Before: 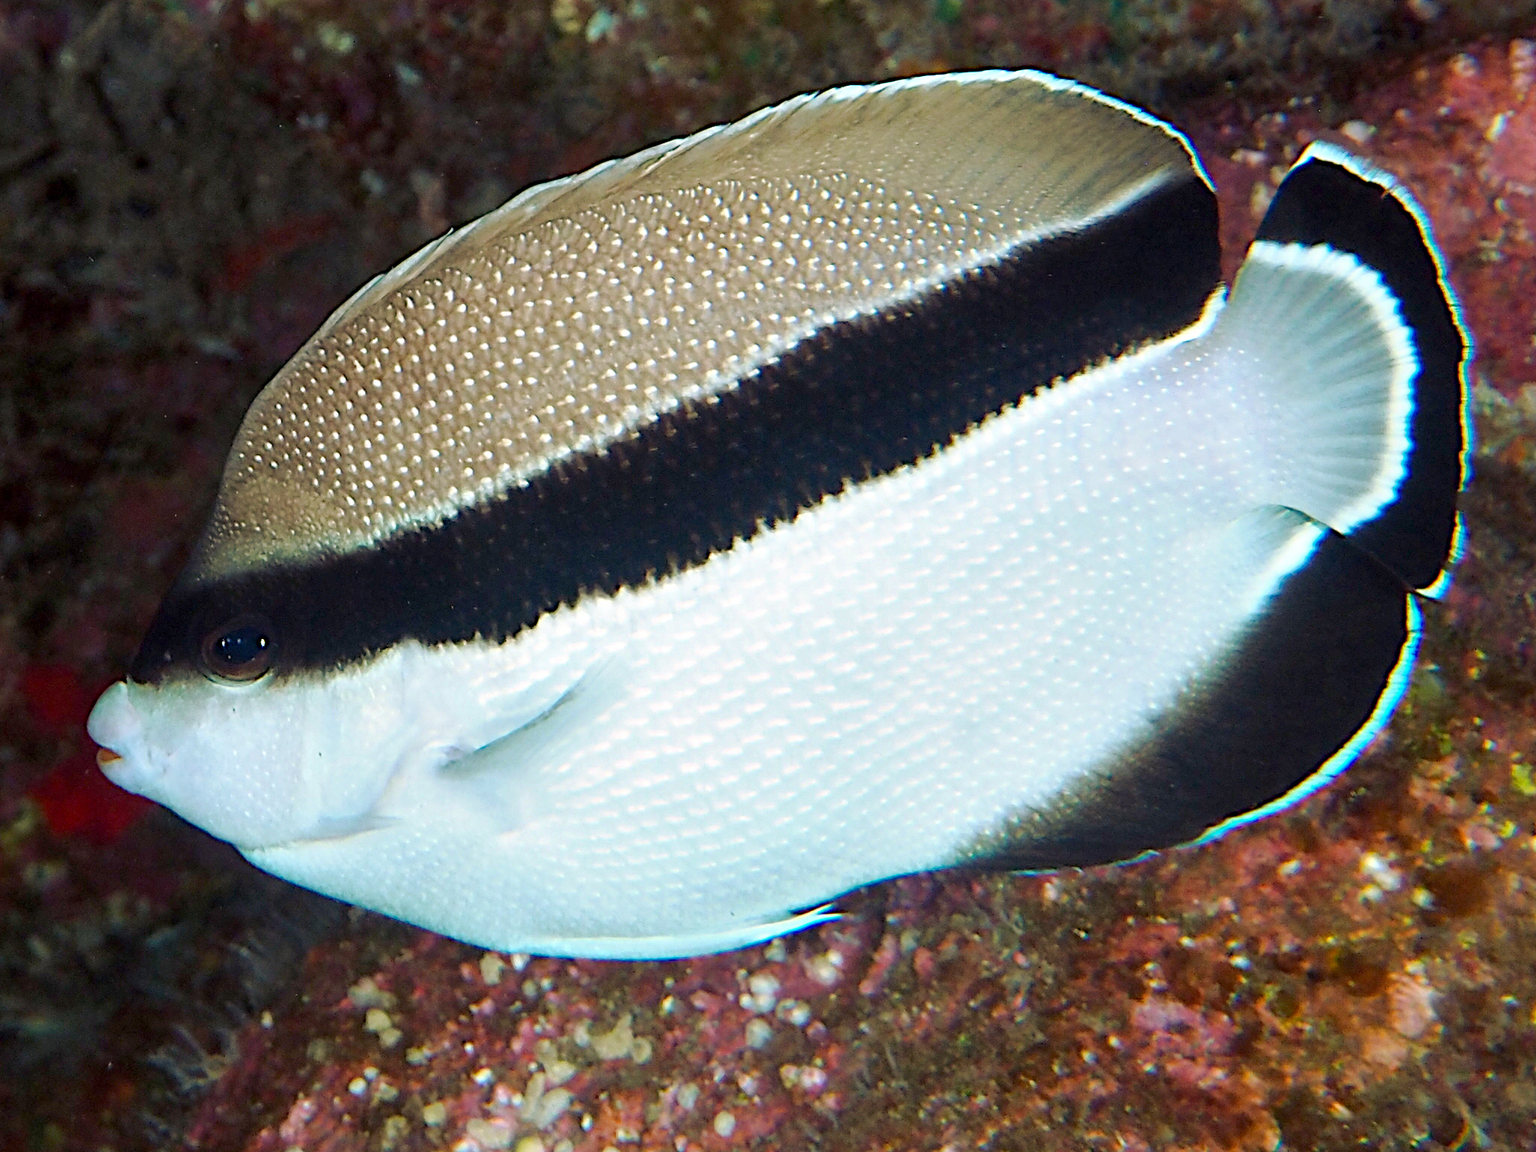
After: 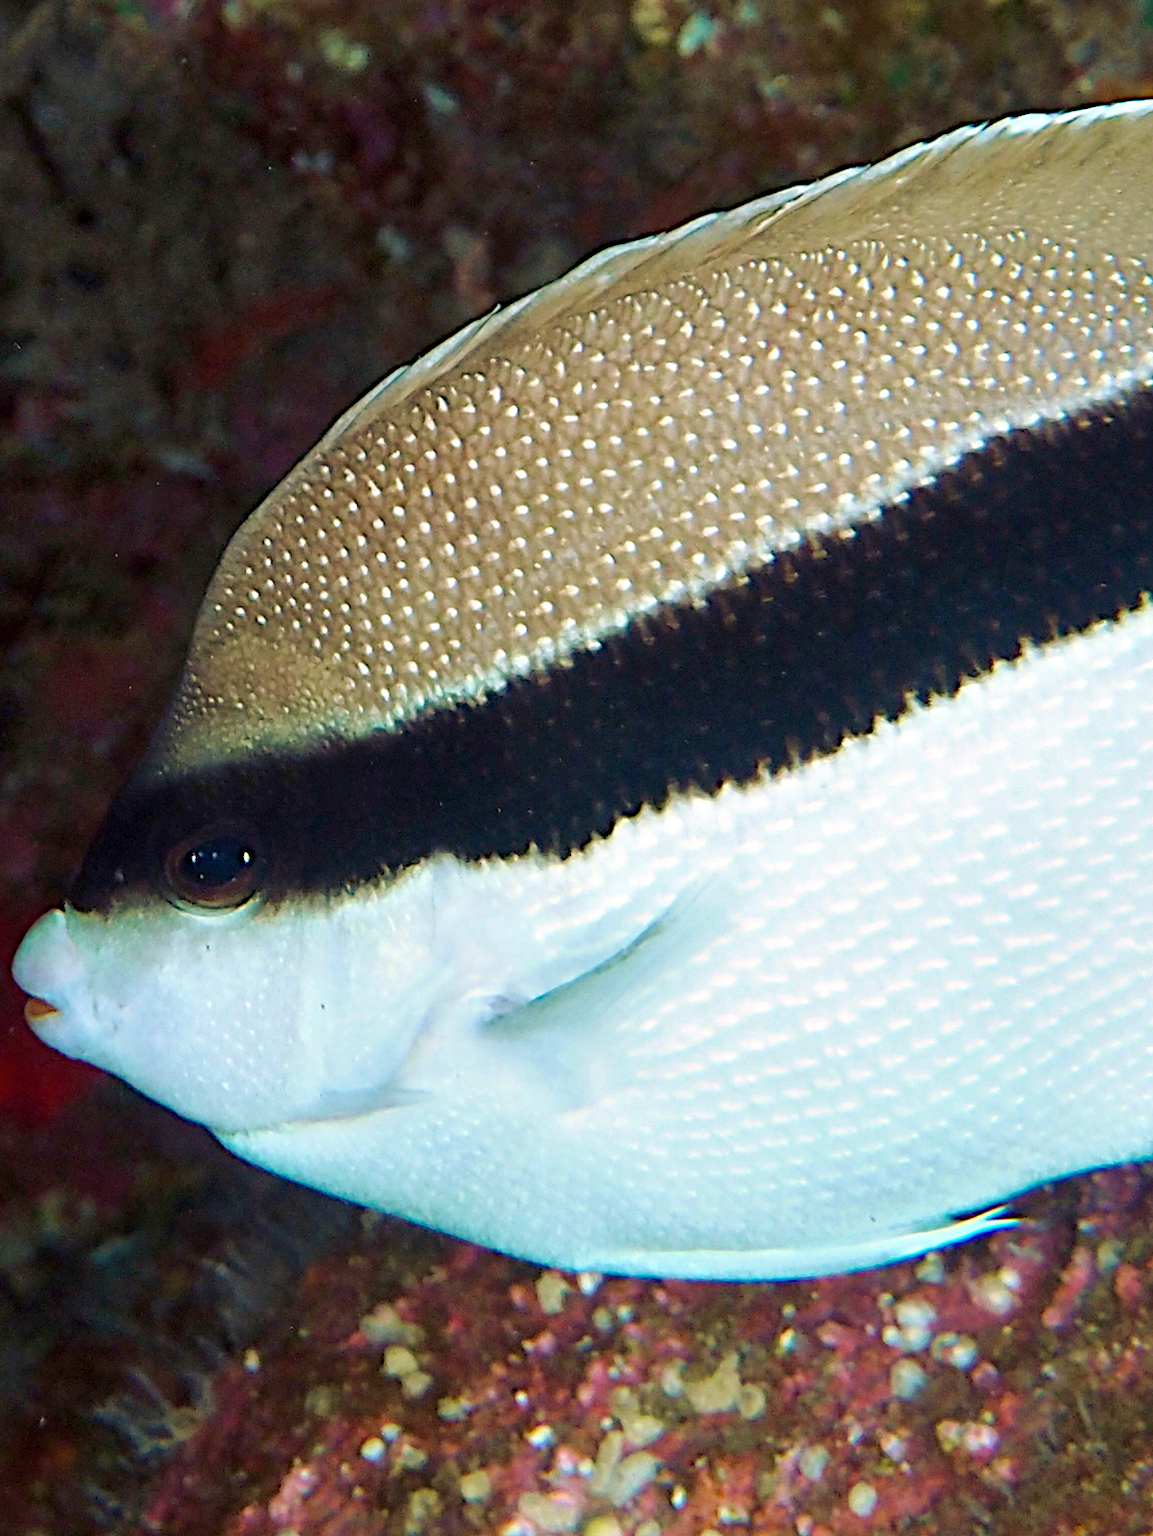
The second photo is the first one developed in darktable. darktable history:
crop: left 5.114%, right 38.589%
velvia: on, module defaults
color balance rgb: saturation formula JzAzBz (2021)
